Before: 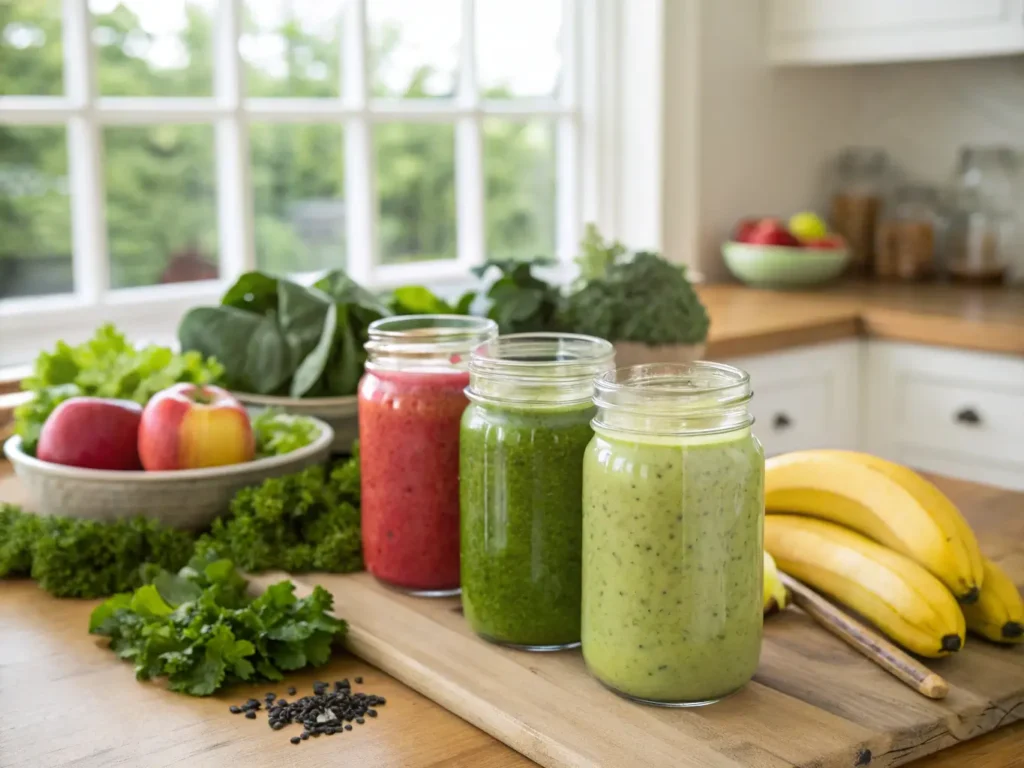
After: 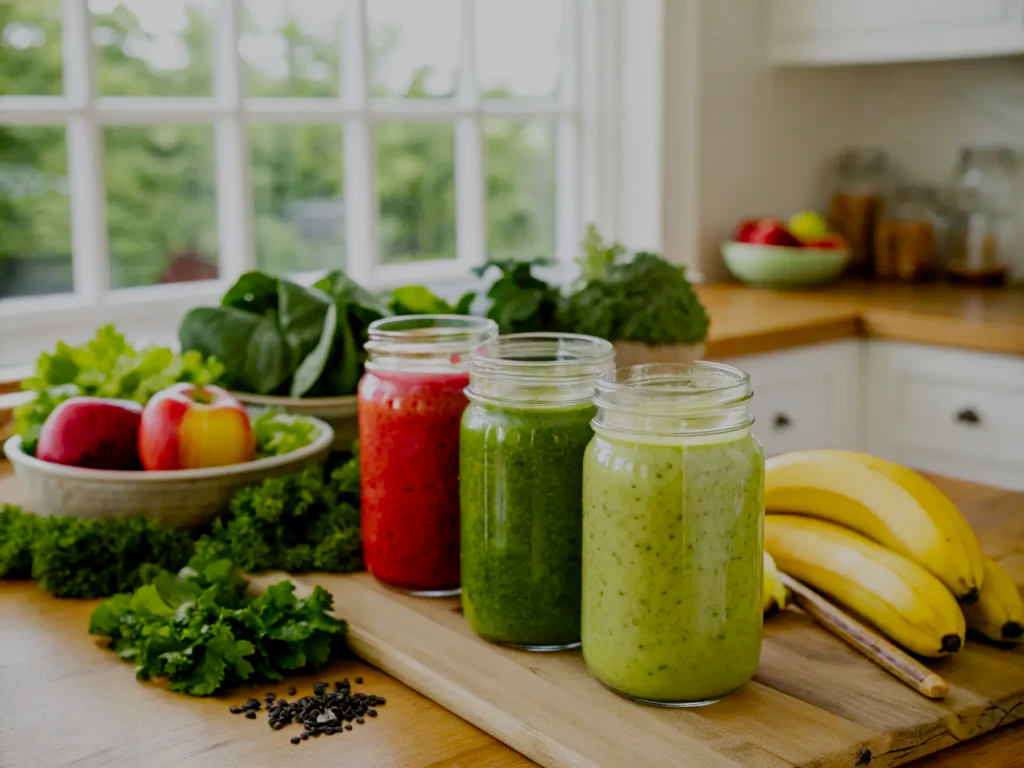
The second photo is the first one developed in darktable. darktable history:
filmic rgb: middle gray luminance 29%, black relative exposure -10.3 EV, white relative exposure 5.5 EV, threshold 6 EV, target black luminance 0%, hardness 3.95, latitude 2.04%, contrast 1.132, highlights saturation mix 5%, shadows ↔ highlights balance 15.11%, preserve chrominance no, color science v3 (2019), use custom middle-gray values true, iterations of high-quality reconstruction 0, enable highlight reconstruction true
color balance rgb: perceptual saturation grading › global saturation 35%, perceptual saturation grading › highlights -30%, perceptual saturation grading › shadows 35%, perceptual brilliance grading › global brilliance 3%, perceptual brilliance grading › highlights -3%, perceptual brilliance grading › shadows 3%
